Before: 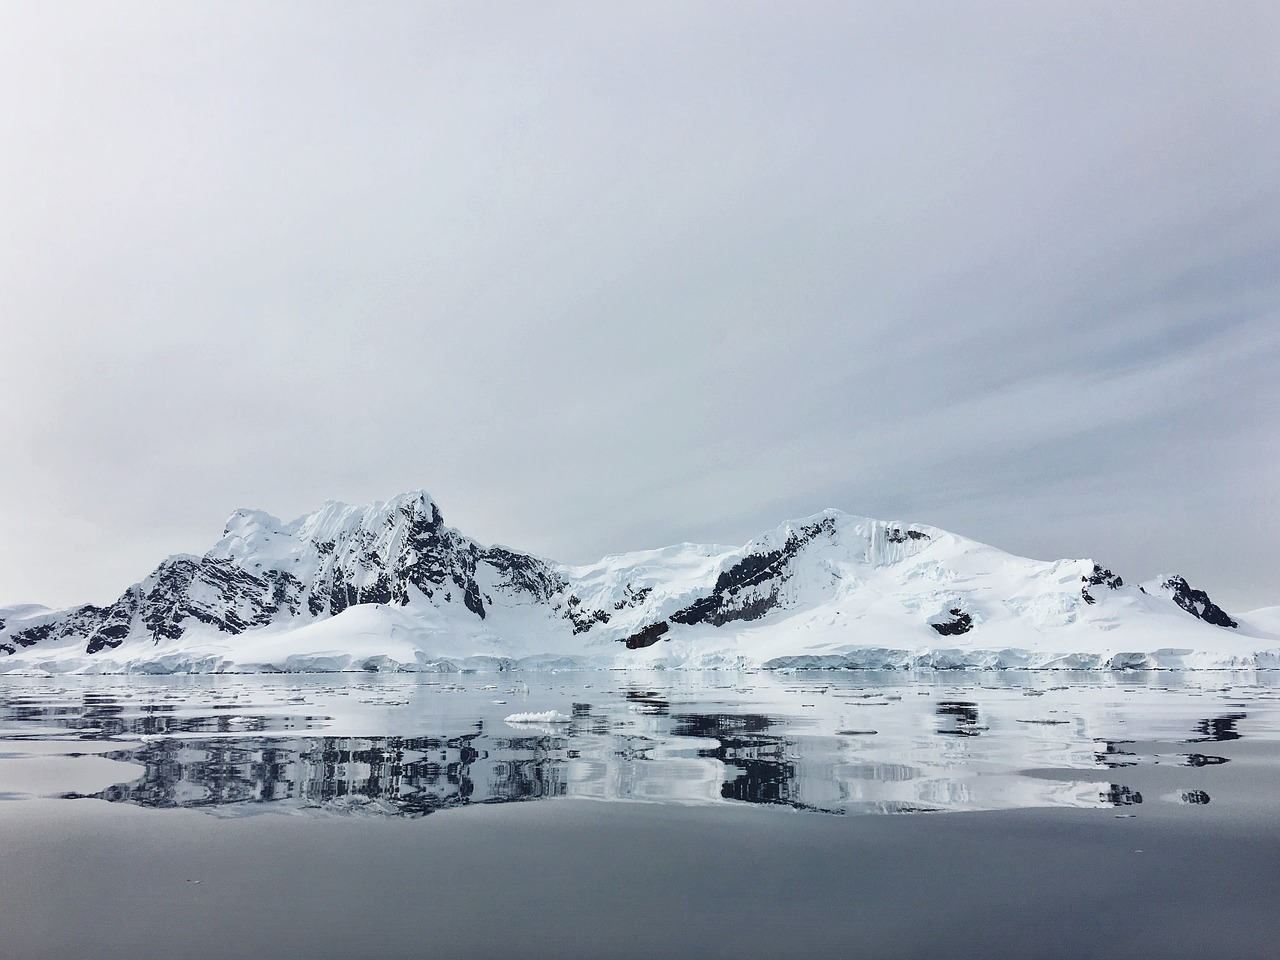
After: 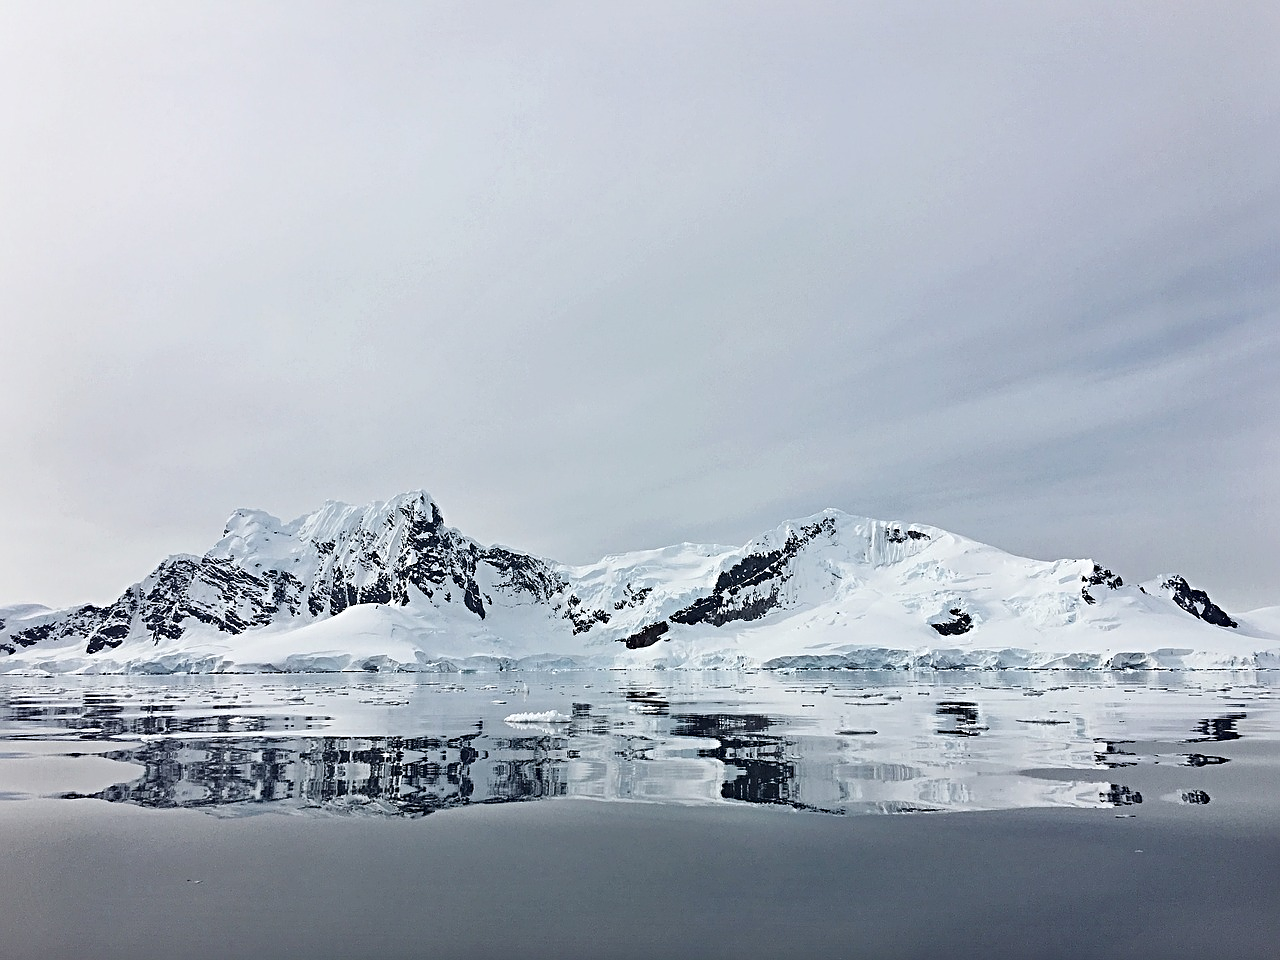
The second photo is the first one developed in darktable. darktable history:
sharpen: radius 3.974
